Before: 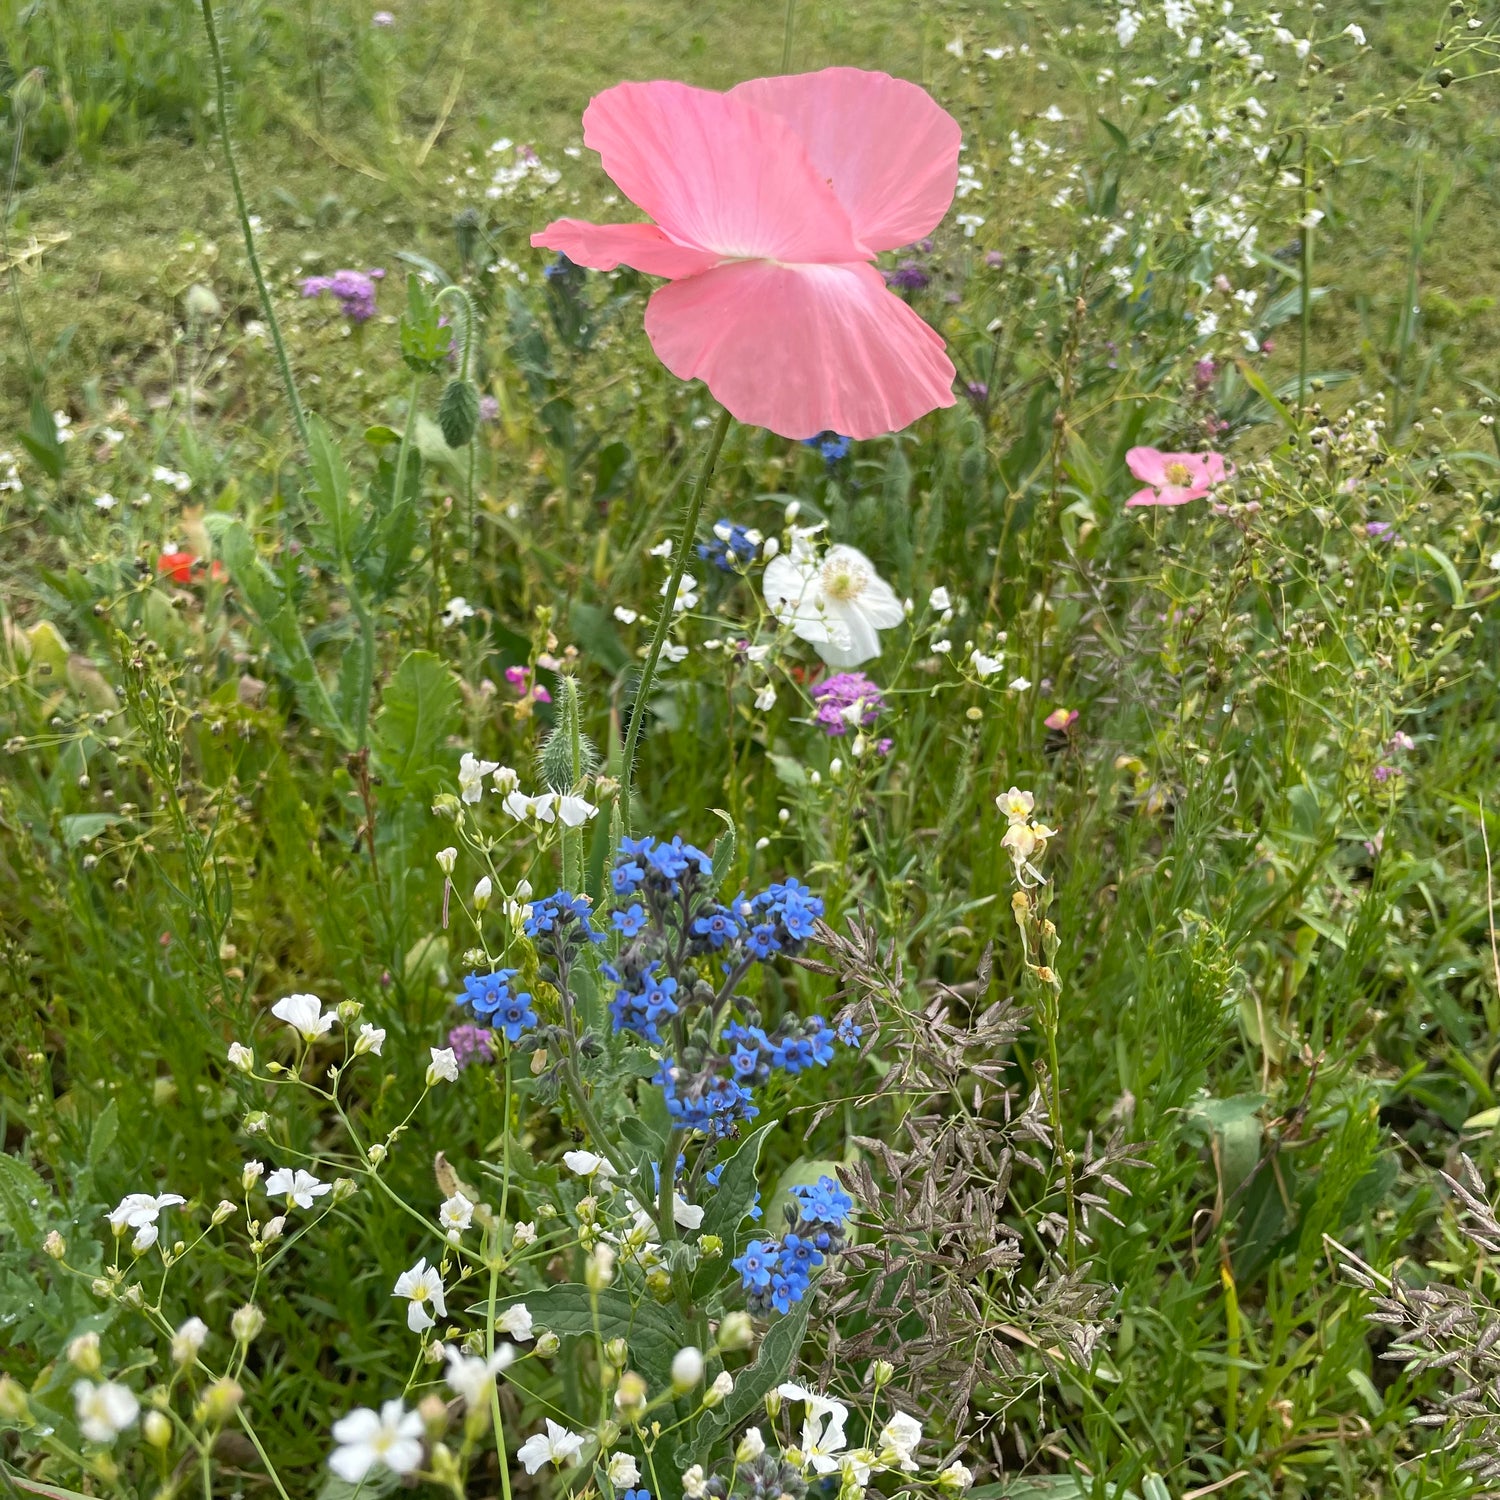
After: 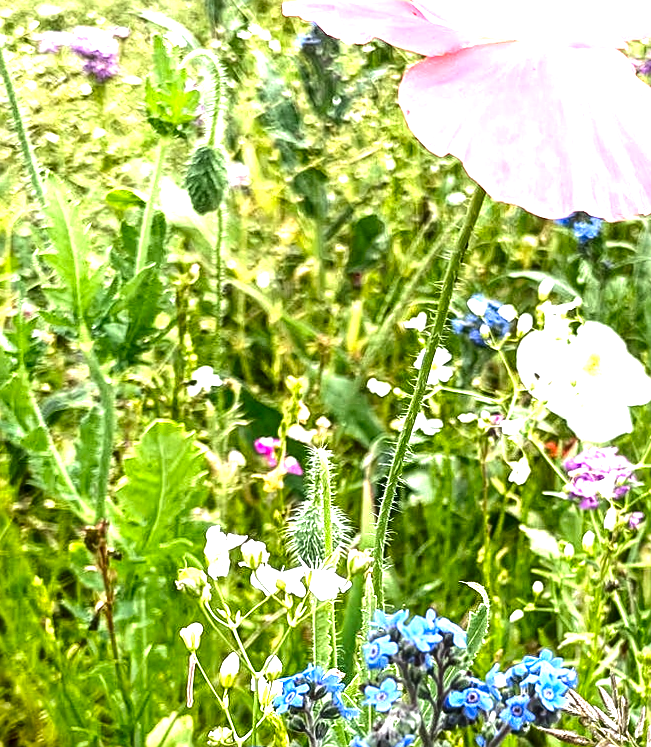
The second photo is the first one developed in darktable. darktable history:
crop: left 20.248%, top 10.86%, right 35.675%, bottom 34.321%
local contrast: detail 130%
contrast brightness saturation: contrast 0.1, brightness -0.26, saturation 0.14
rotate and perspective: rotation -0.013°, lens shift (vertical) -0.027, lens shift (horizontal) 0.178, crop left 0.016, crop right 0.989, crop top 0.082, crop bottom 0.918
sharpen: on, module defaults
exposure: black level correction 0, exposure 1.379 EV, compensate exposure bias true, compensate highlight preservation false
tone equalizer: -8 EV -0.417 EV, -7 EV -0.389 EV, -6 EV -0.333 EV, -5 EV -0.222 EV, -3 EV 0.222 EV, -2 EV 0.333 EV, -1 EV 0.389 EV, +0 EV 0.417 EV, edges refinement/feathering 500, mask exposure compensation -1.57 EV, preserve details no
